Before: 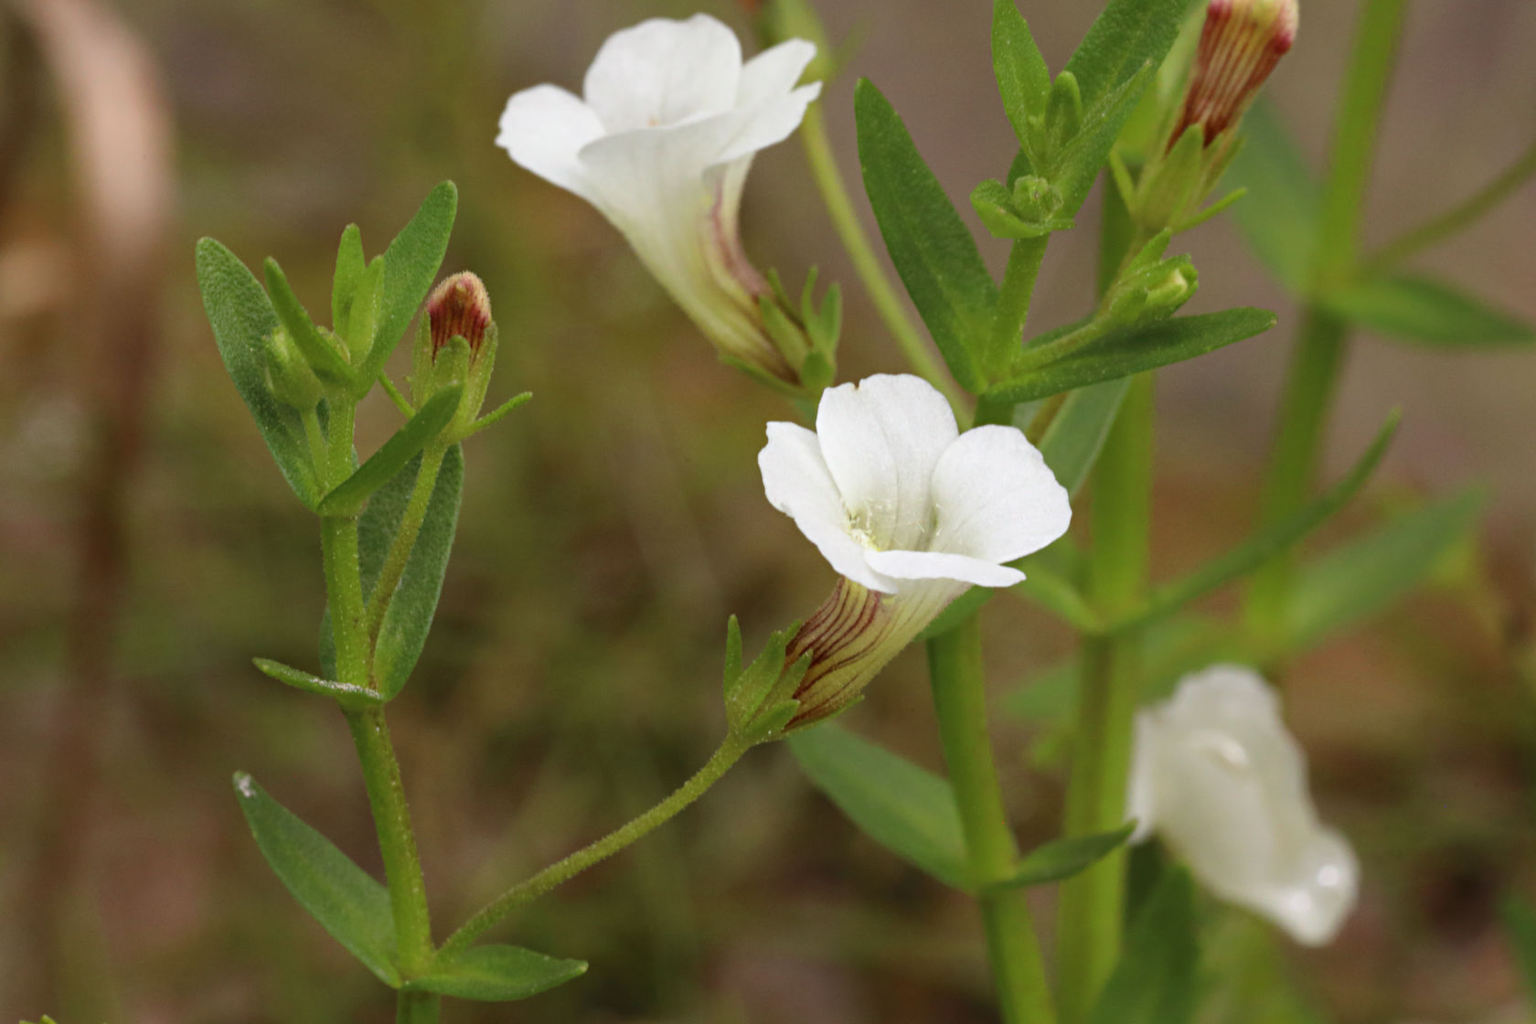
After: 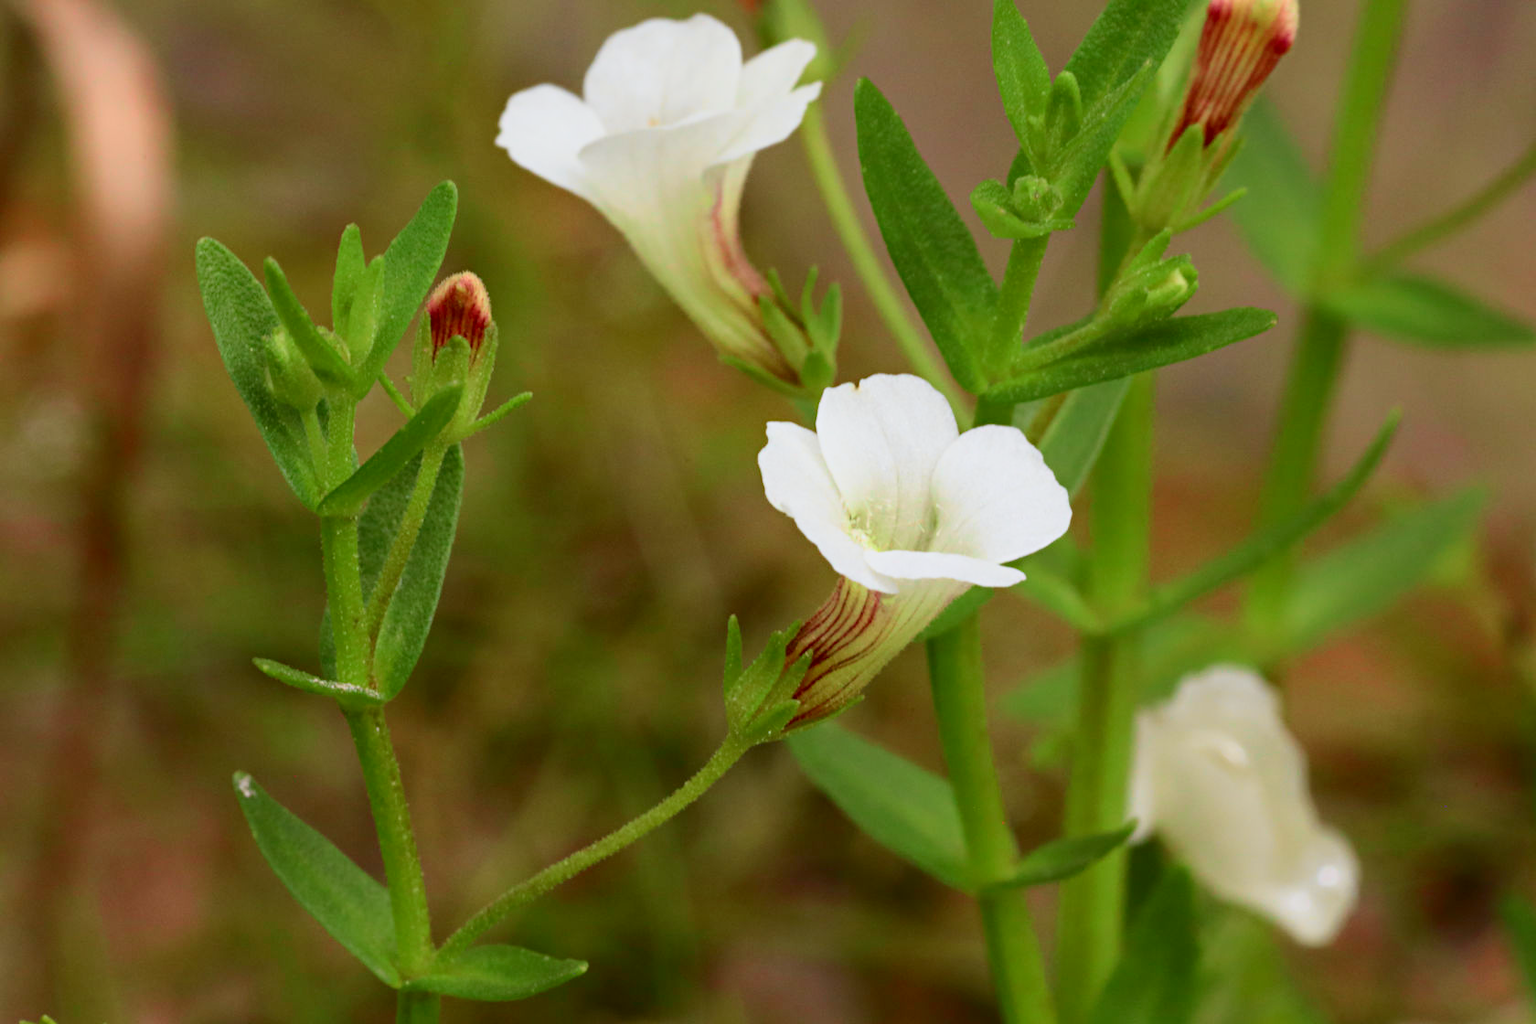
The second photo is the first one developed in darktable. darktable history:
tone curve: curves: ch0 [(0, 0.012) (0.052, 0.04) (0.107, 0.086) (0.269, 0.266) (0.471, 0.503) (0.731, 0.771) (0.921, 0.909) (0.999, 0.951)]; ch1 [(0, 0) (0.339, 0.298) (0.402, 0.363) (0.444, 0.415) (0.485, 0.469) (0.494, 0.493) (0.504, 0.501) (0.525, 0.534) (0.555, 0.593) (0.594, 0.648) (1, 1)]; ch2 [(0, 0) (0.48, 0.48) (0.504, 0.5) (0.535, 0.557) (0.581, 0.623) (0.649, 0.683) (0.824, 0.815) (1, 1)], color space Lab, independent channels, preserve colors none
